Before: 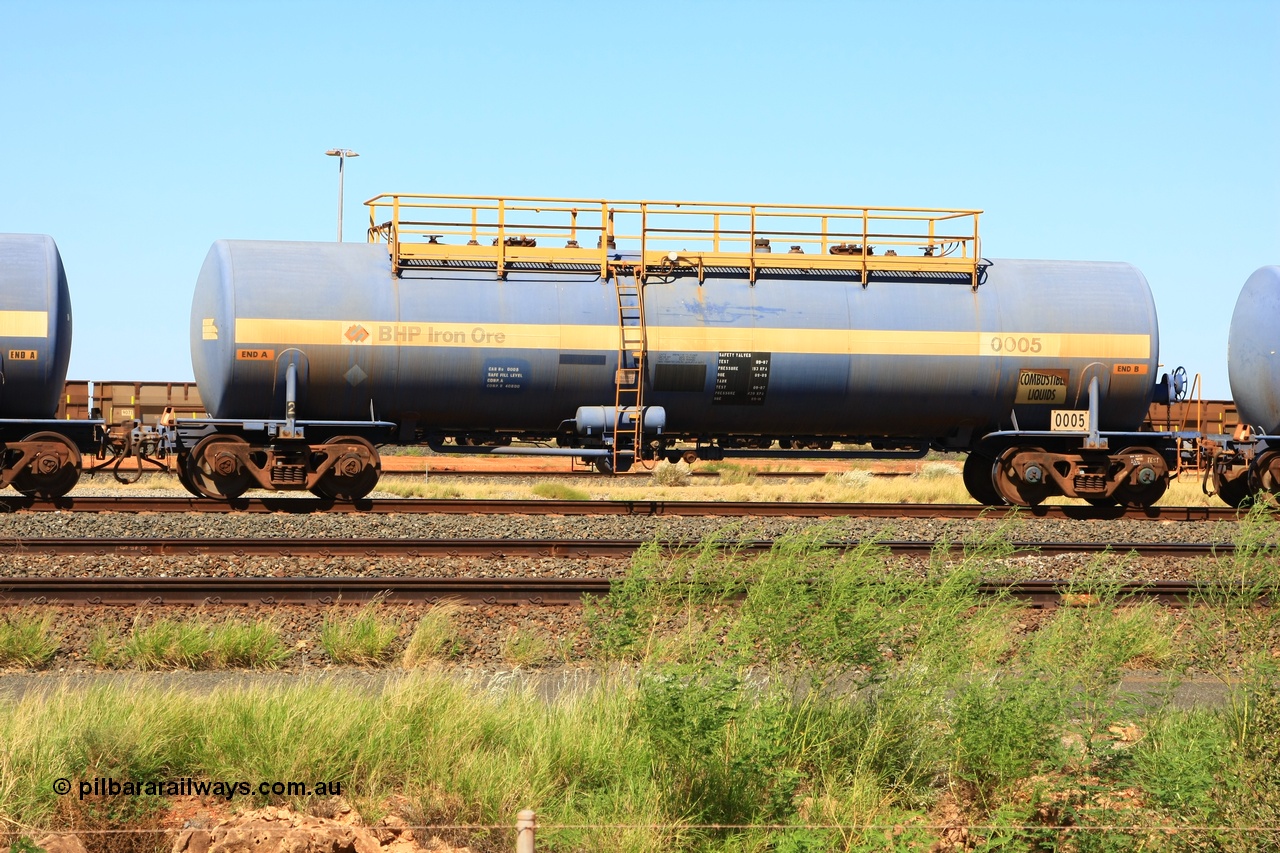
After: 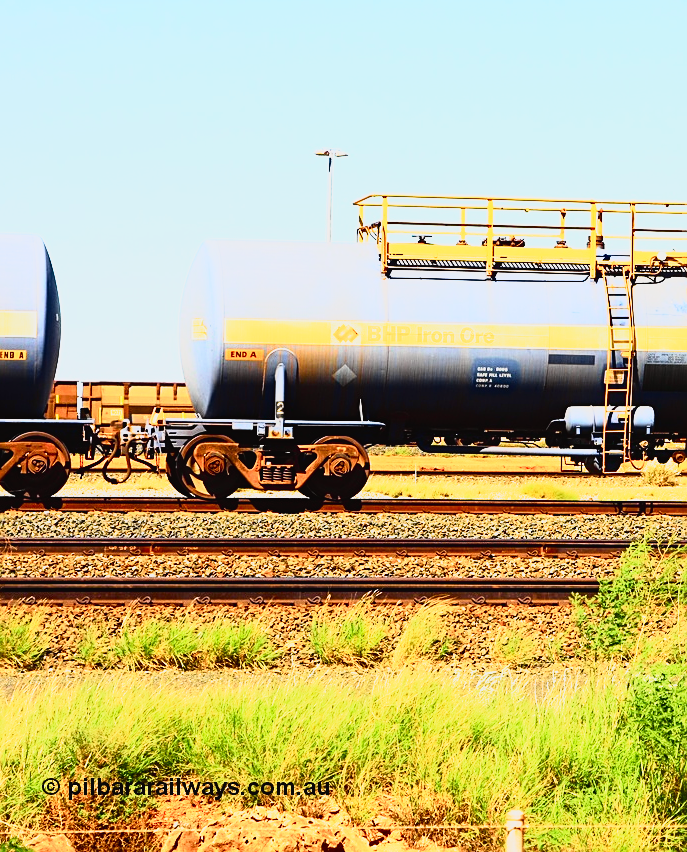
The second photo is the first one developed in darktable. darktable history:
crop: left 0.931%, right 45.375%, bottom 0.079%
base curve: curves: ch0 [(0, 0) (0.005, 0.002) (0.193, 0.295) (0.399, 0.664) (0.75, 0.928) (1, 1)], preserve colors none
tone curve: curves: ch0 [(0, 0.023) (0.132, 0.075) (0.256, 0.2) (0.463, 0.494) (0.699, 0.816) (0.813, 0.898) (1, 0.943)]; ch1 [(0, 0) (0.32, 0.306) (0.441, 0.41) (0.476, 0.466) (0.498, 0.5) (0.518, 0.519) (0.546, 0.571) (0.604, 0.651) (0.733, 0.817) (1, 1)]; ch2 [(0, 0) (0.312, 0.313) (0.431, 0.425) (0.483, 0.477) (0.503, 0.503) (0.526, 0.507) (0.564, 0.575) (0.614, 0.695) (0.713, 0.767) (0.985, 0.966)], color space Lab, independent channels, preserve colors none
sharpen: on, module defaults
